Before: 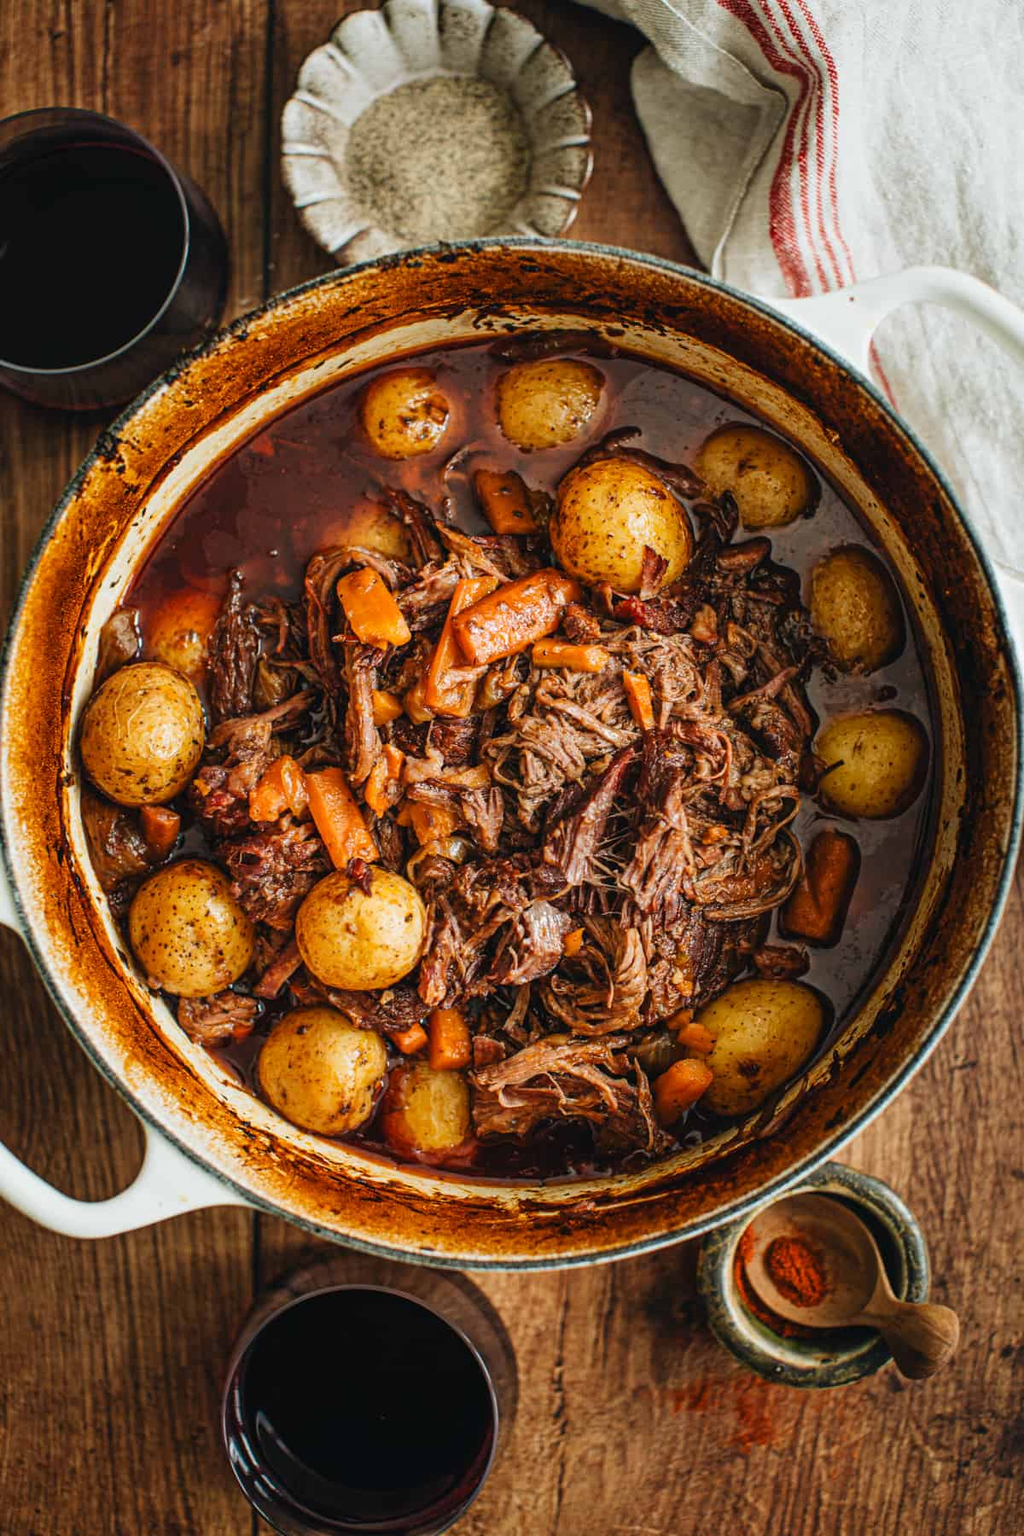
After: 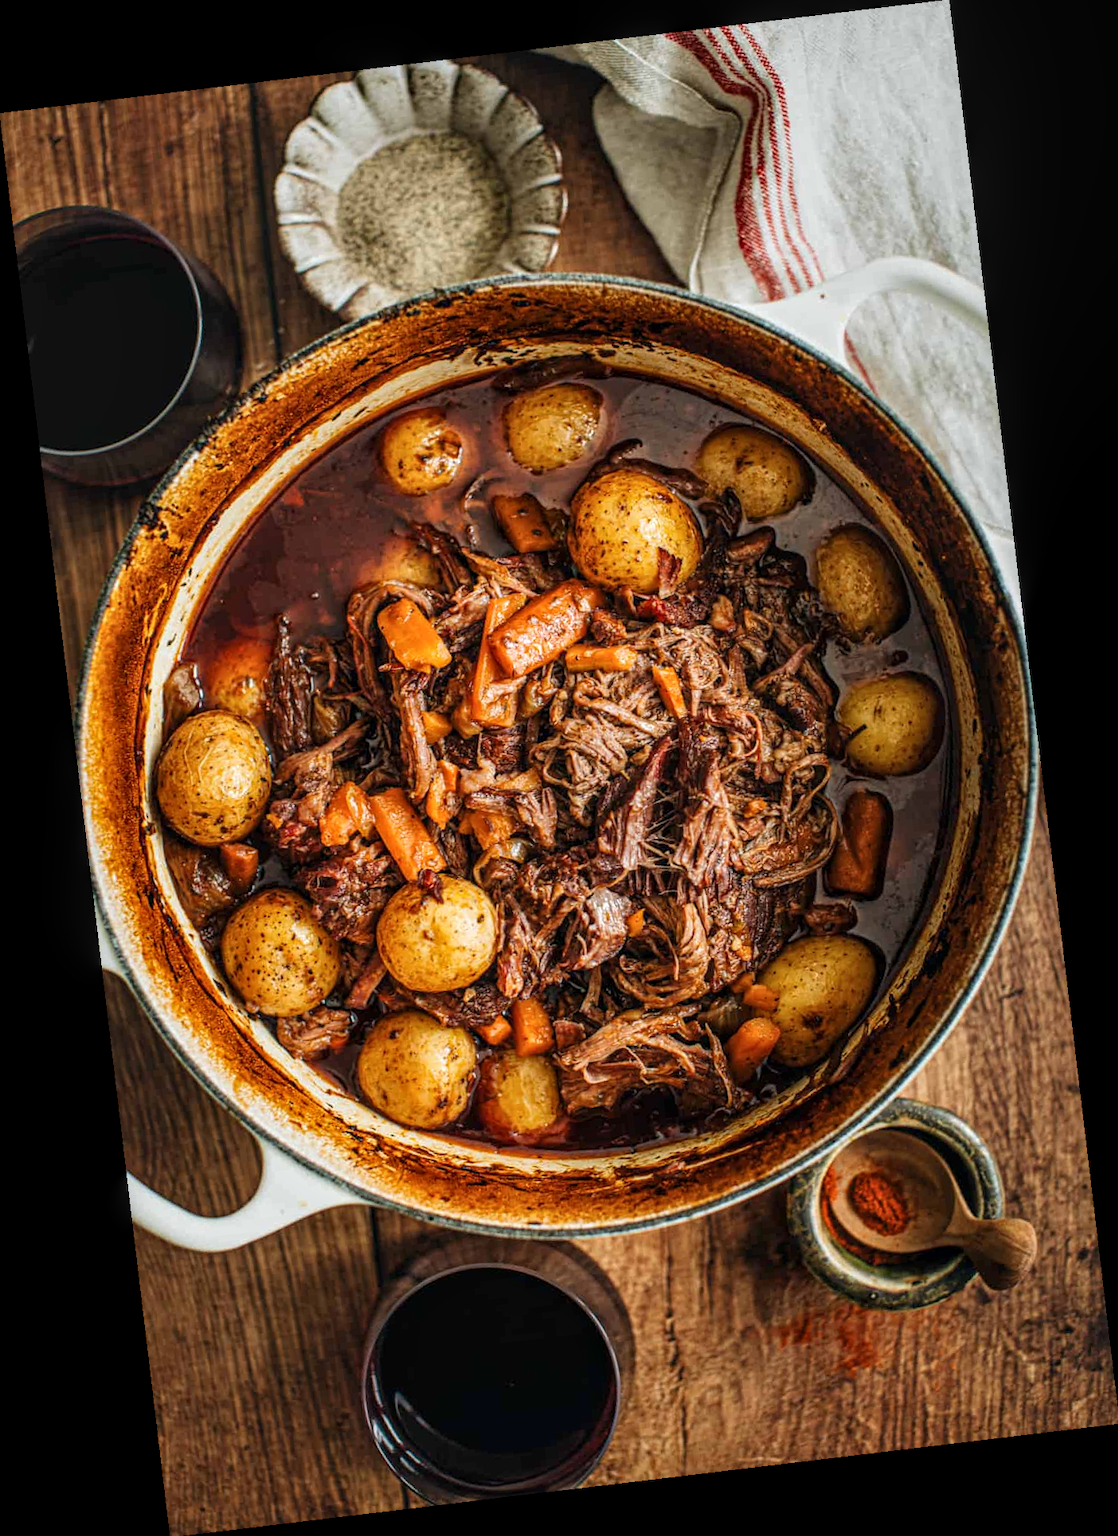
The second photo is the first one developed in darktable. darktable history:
local contrast: detail 130%
rotate and perspective: rotation -6.83°, automatic cropping off
